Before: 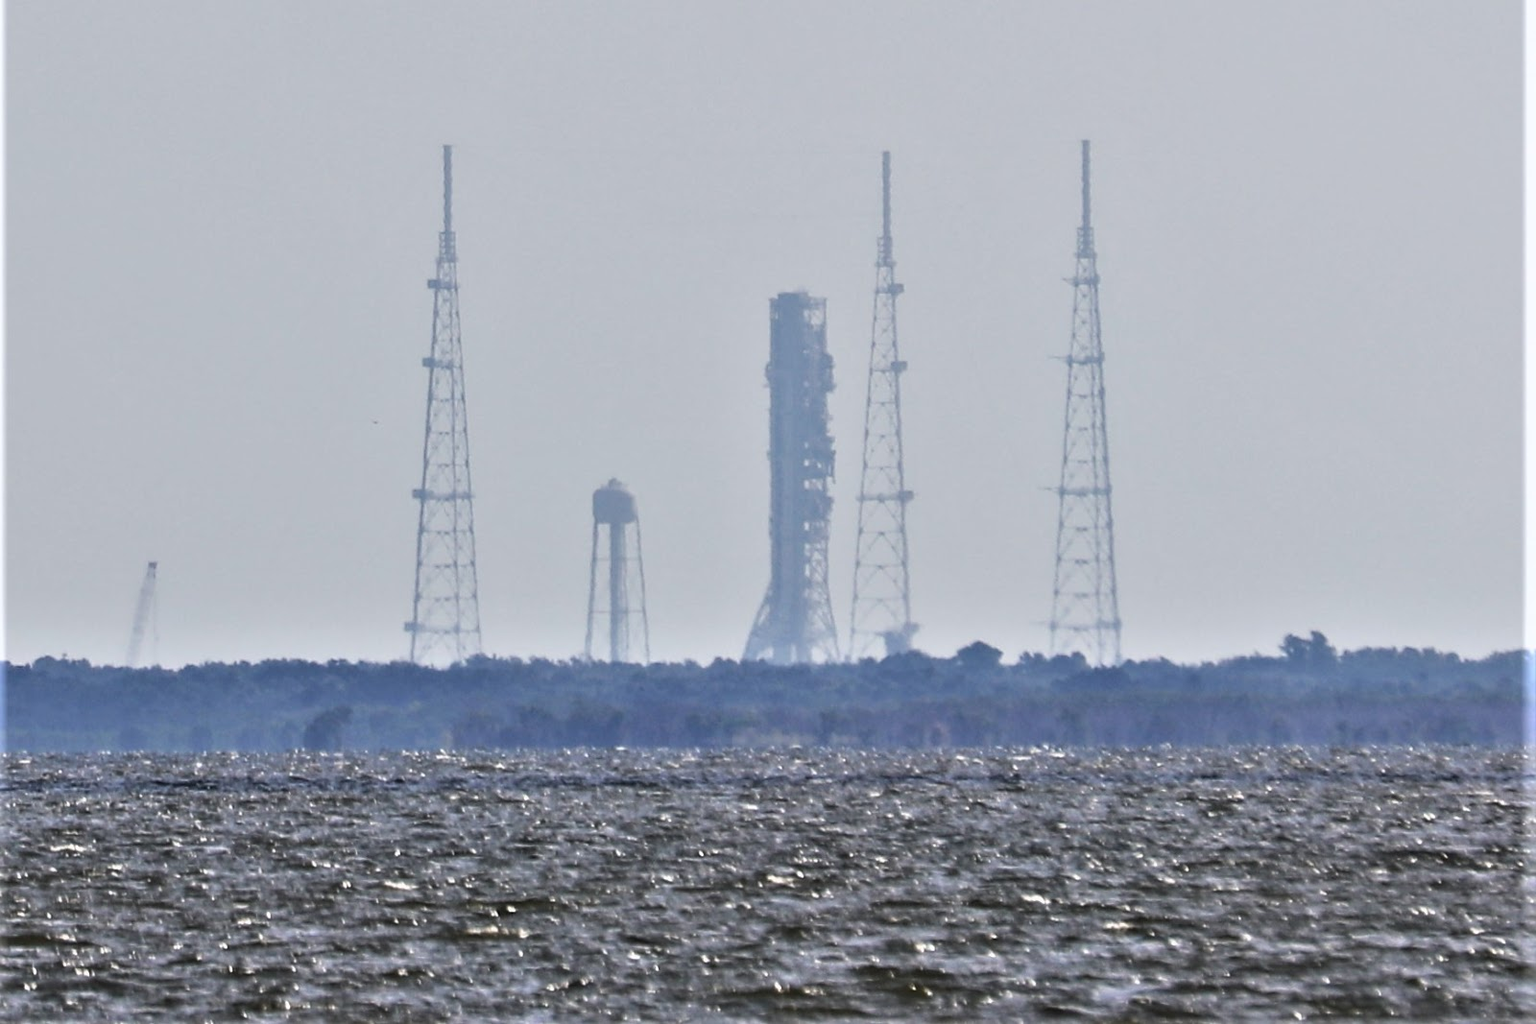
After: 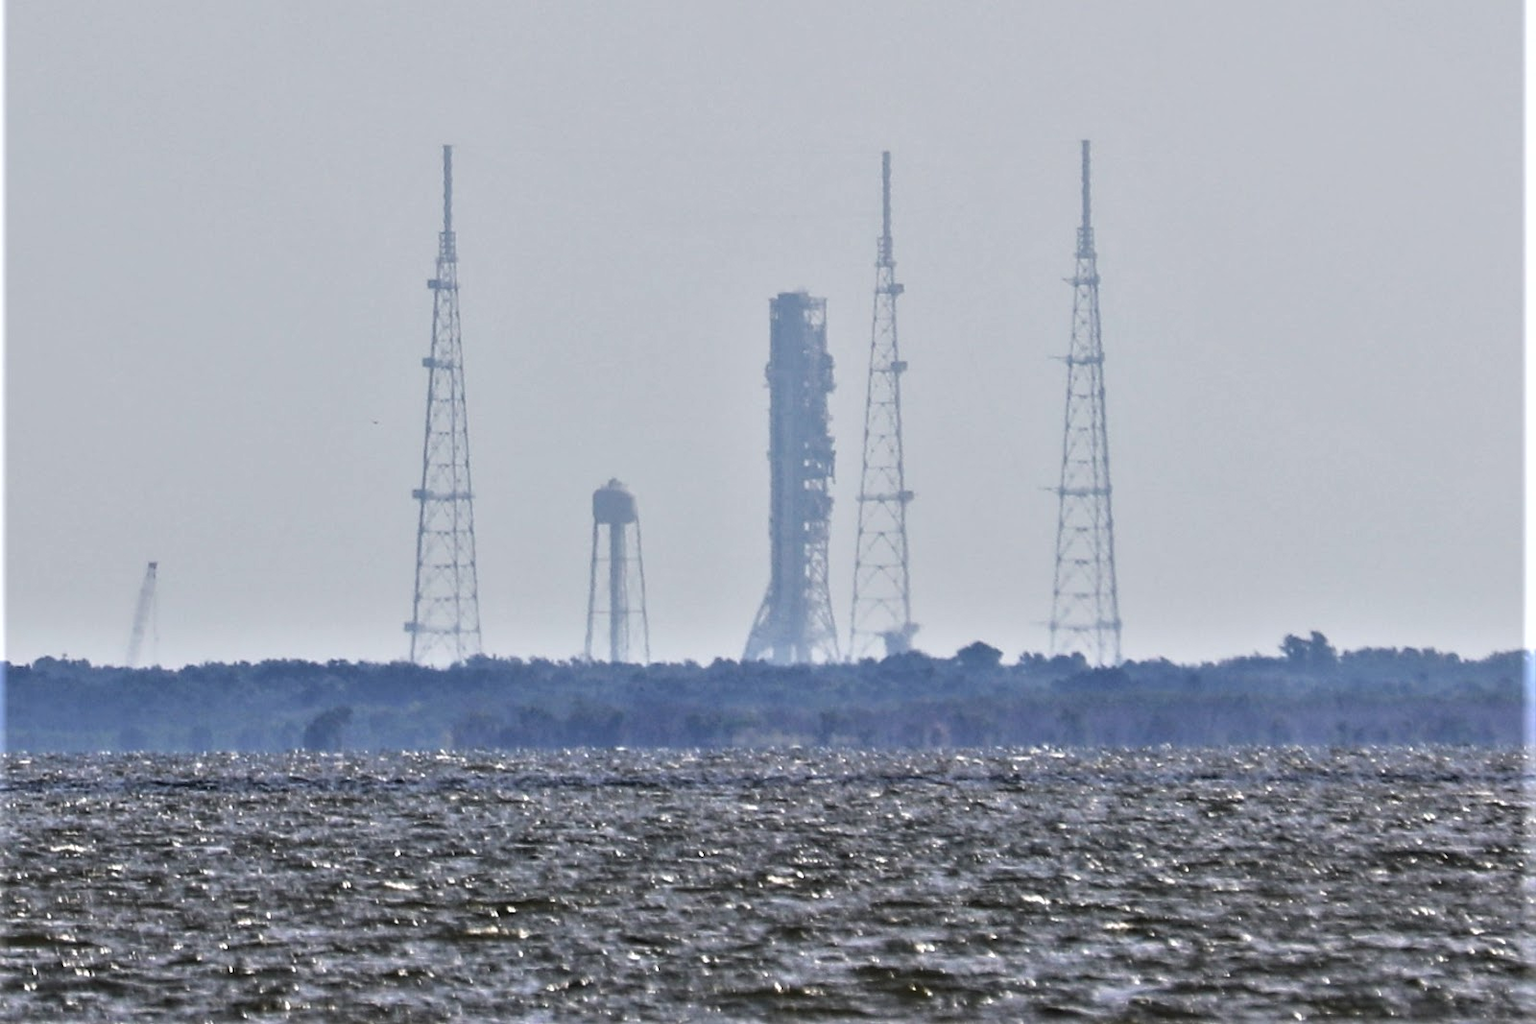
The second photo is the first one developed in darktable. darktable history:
local contrast: highlights 103%, shadows 99%, detail 119%, midtone range 0.2
